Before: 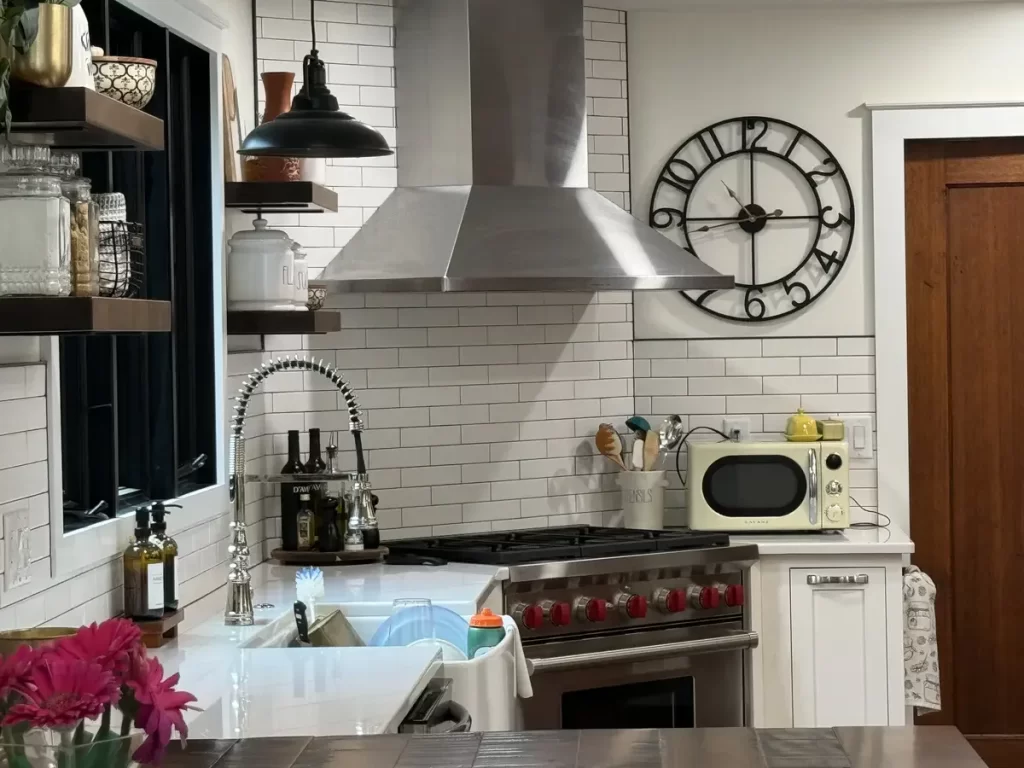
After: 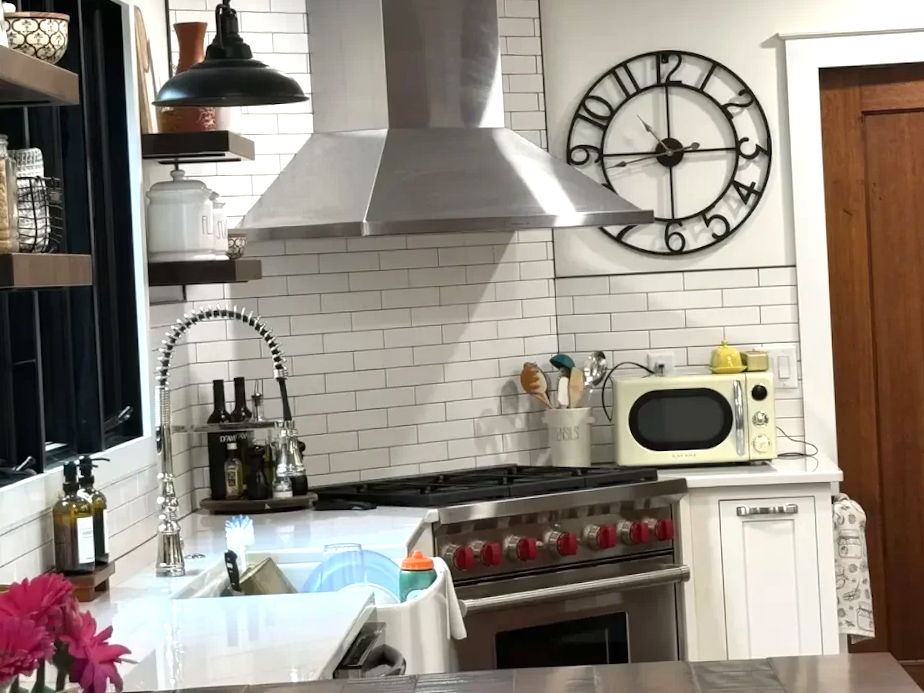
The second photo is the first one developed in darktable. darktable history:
crop and rotate: angle 1.96°, left 5.673%, top 5.673%
exposure: black level correction 0, exposure 0.5 EV, compensate highlight preservation false
